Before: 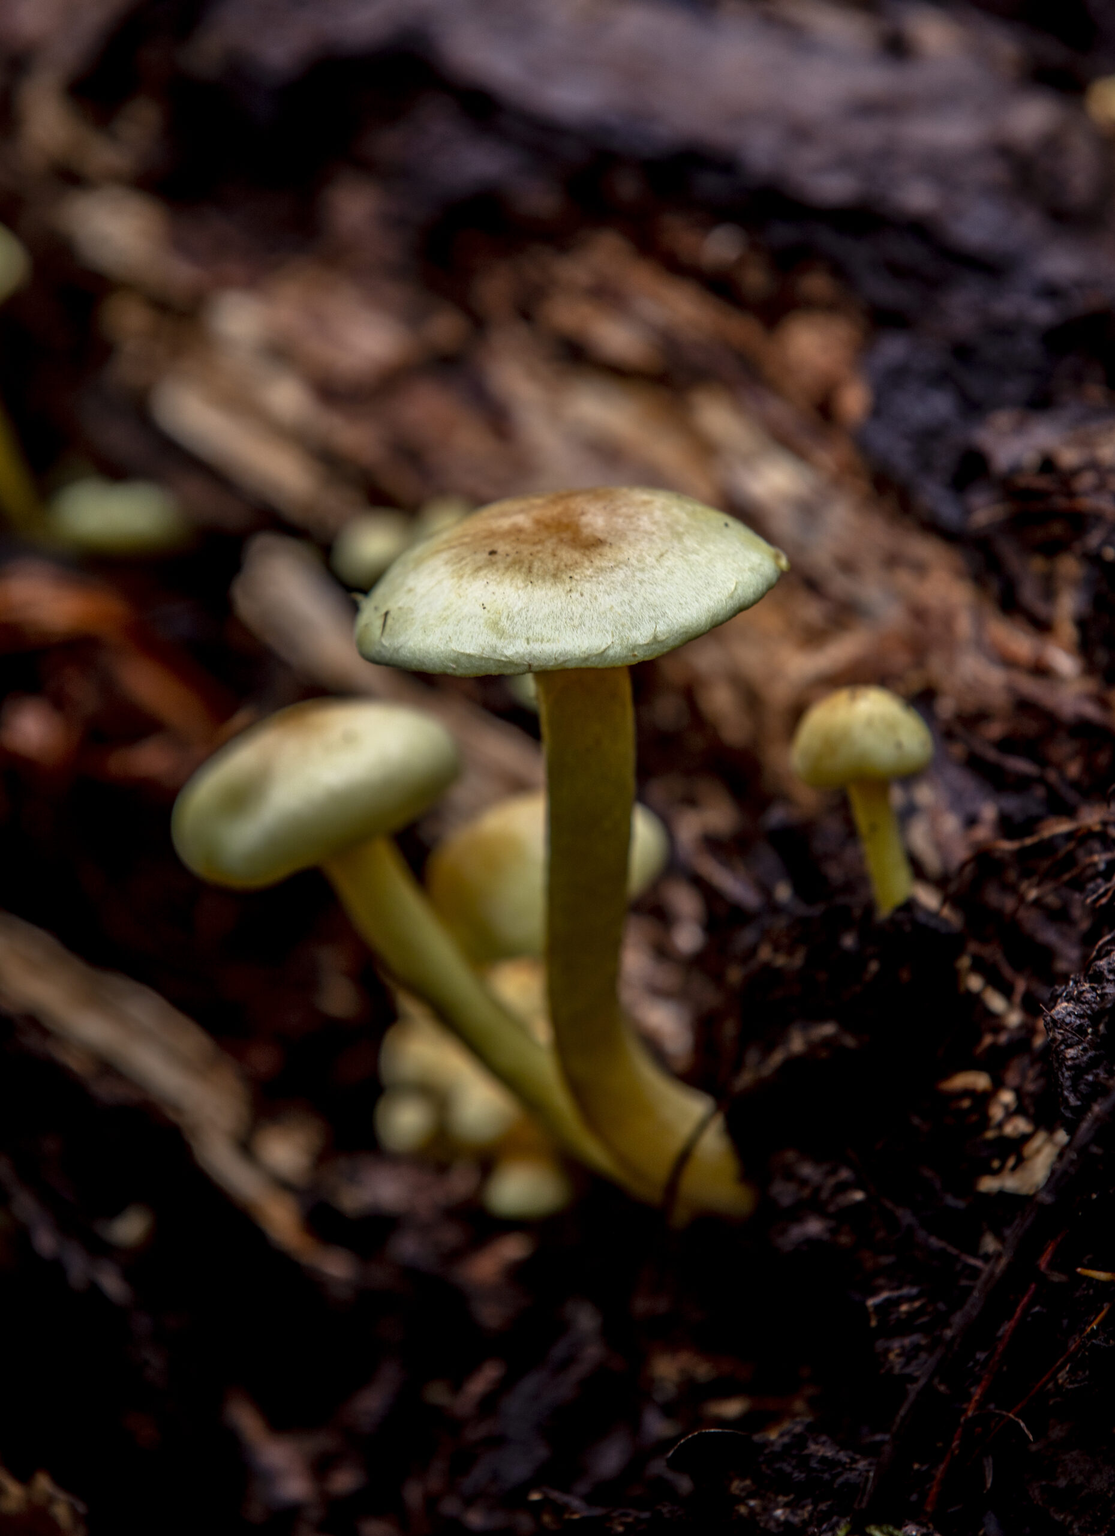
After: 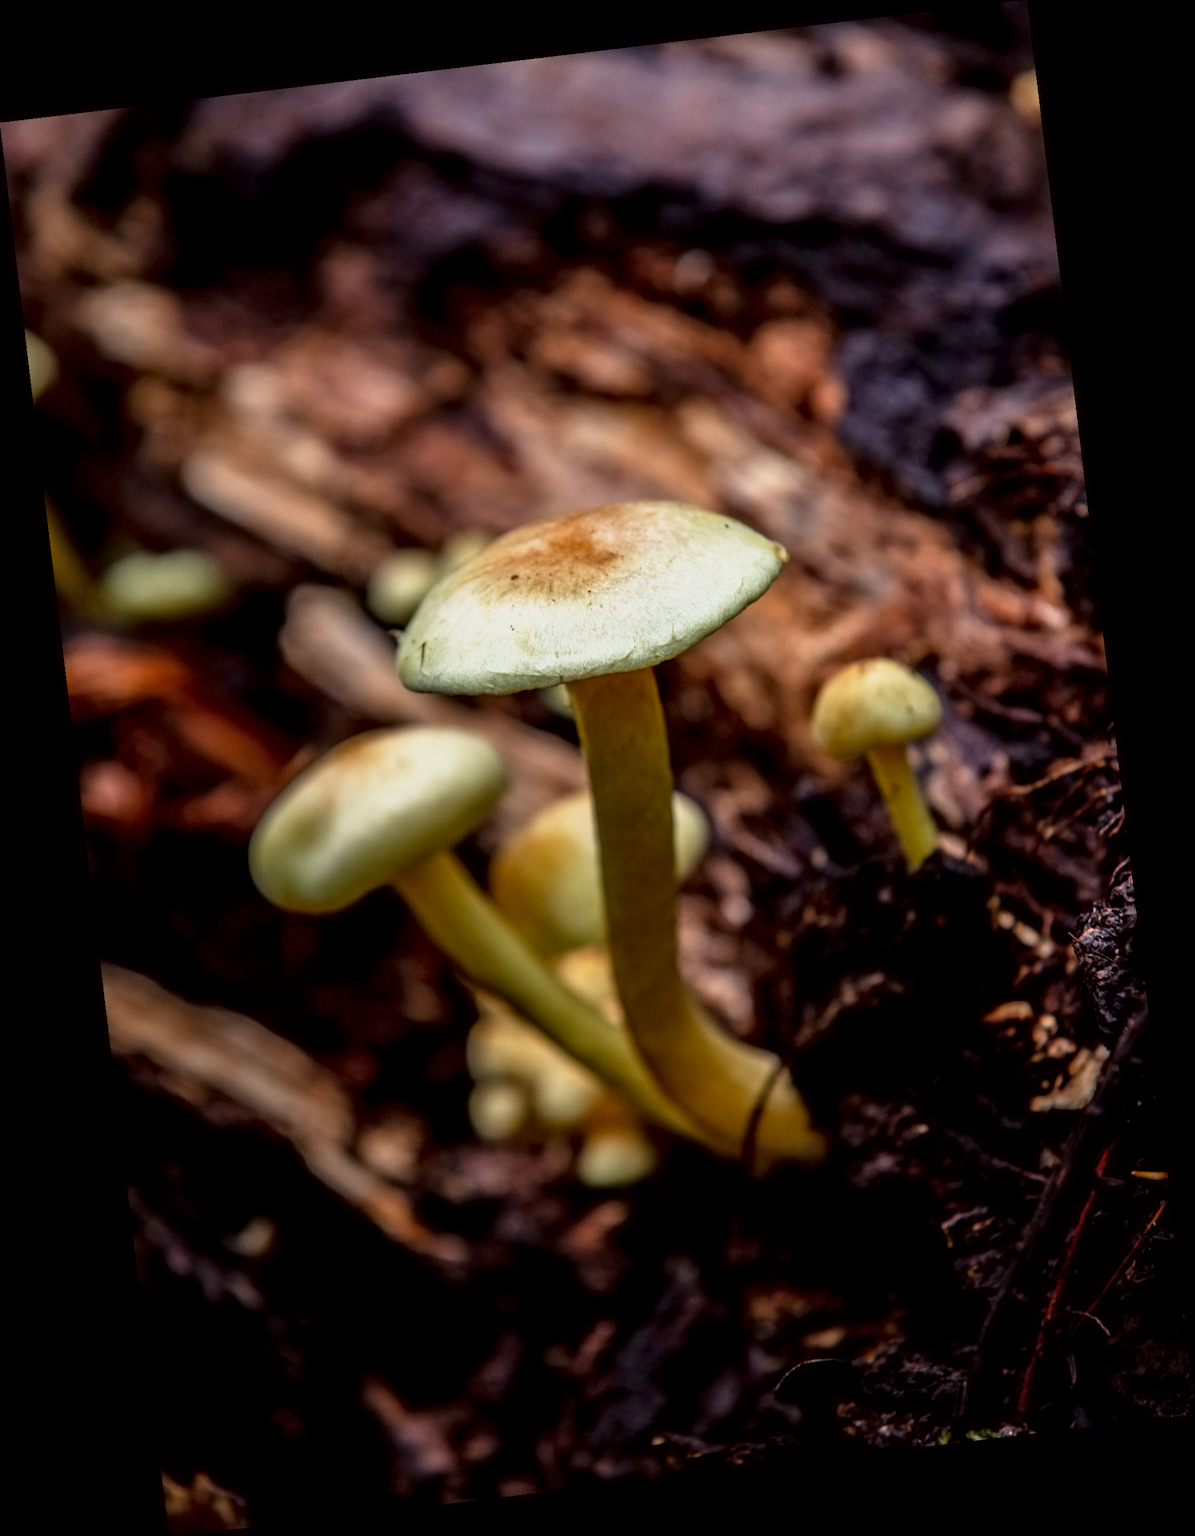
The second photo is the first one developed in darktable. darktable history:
contrast equalizer: y [[0.5 ×6], [0.5 ×6], [0.5 ×6], [0 ×6], [0, 0, 0, 0.581, 0.011, 0]]
base curve: curves: ch0 [(0, 0) (0.088, 0.125) (0.176, 0.251) (0.354, 0.501) (0.613, 0.749) (1, 0.877)], preserve colors none
rotate and perspective: rotation -6.83°, automatic cropping off
